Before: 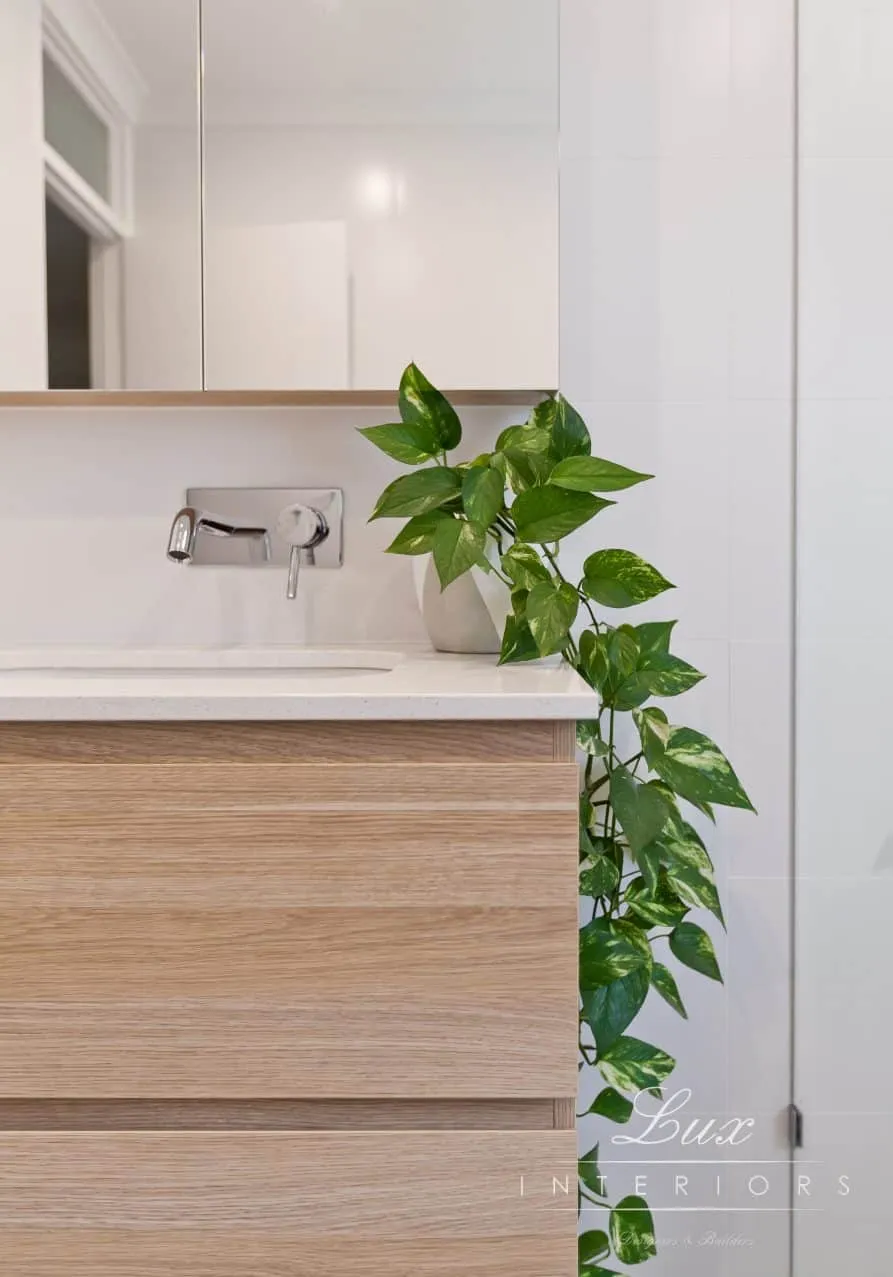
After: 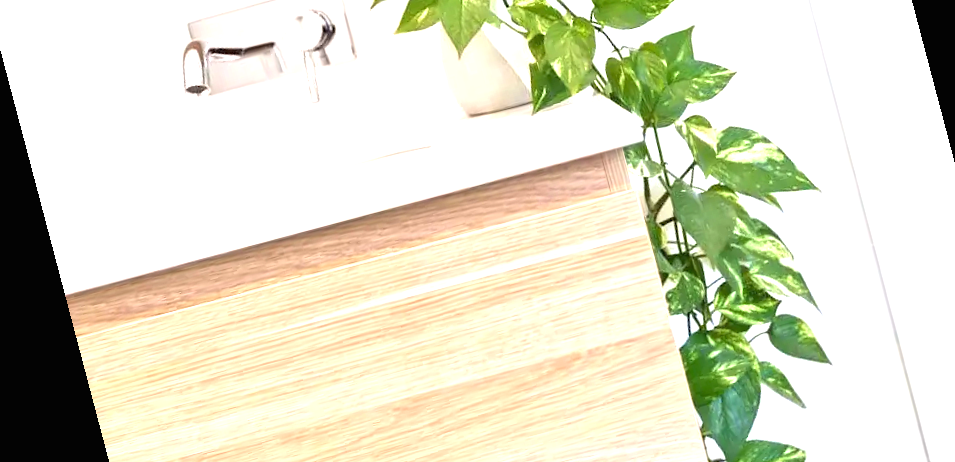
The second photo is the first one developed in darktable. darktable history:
exposure: black level correction 0, exposure 1.75 EV, compensate exposure bias true, compensate highlight preservation false
crop and rotate: top 36.435%
rotate and perspective: rotation -14.8°, crop left 0.1, crop right 0.903, crop top 0.25, crop bottom 0.748
